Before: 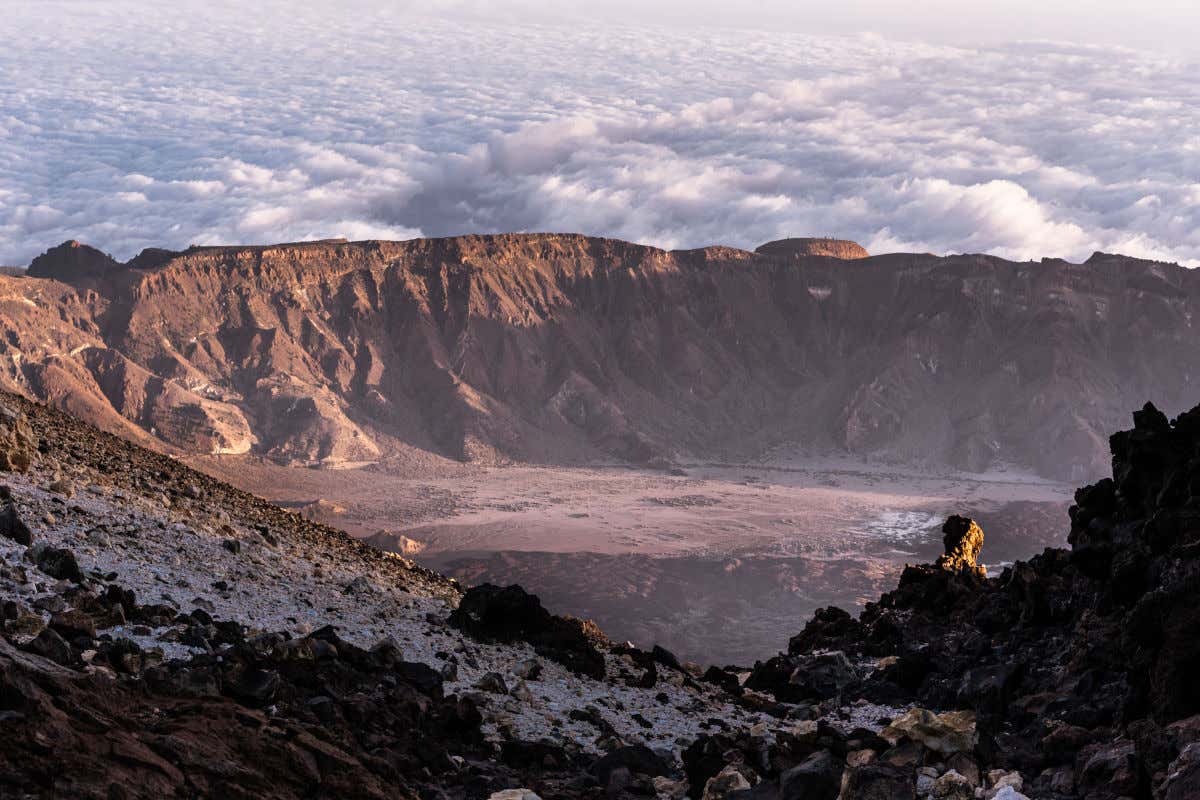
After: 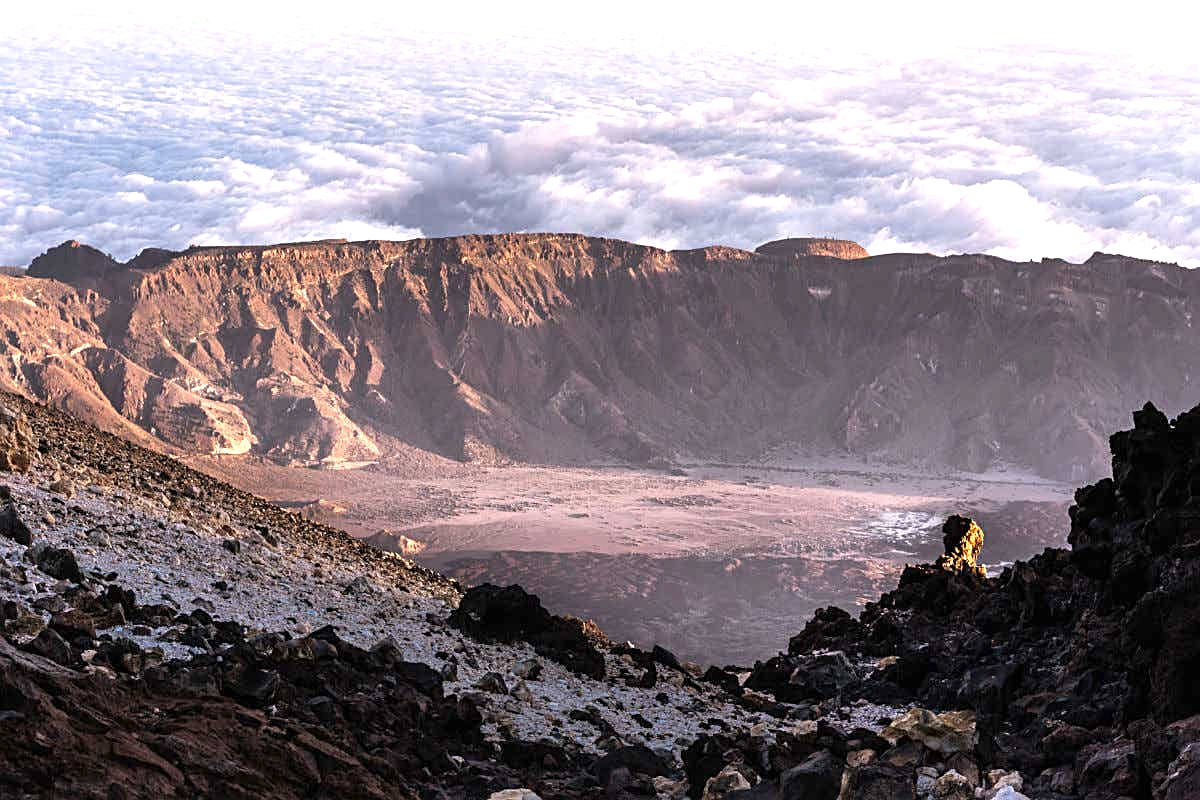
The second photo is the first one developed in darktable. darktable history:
exposure: black level correction 0, exposure 0.696 EV, compensate highlight preservation false
sharpen: on, module defaults
